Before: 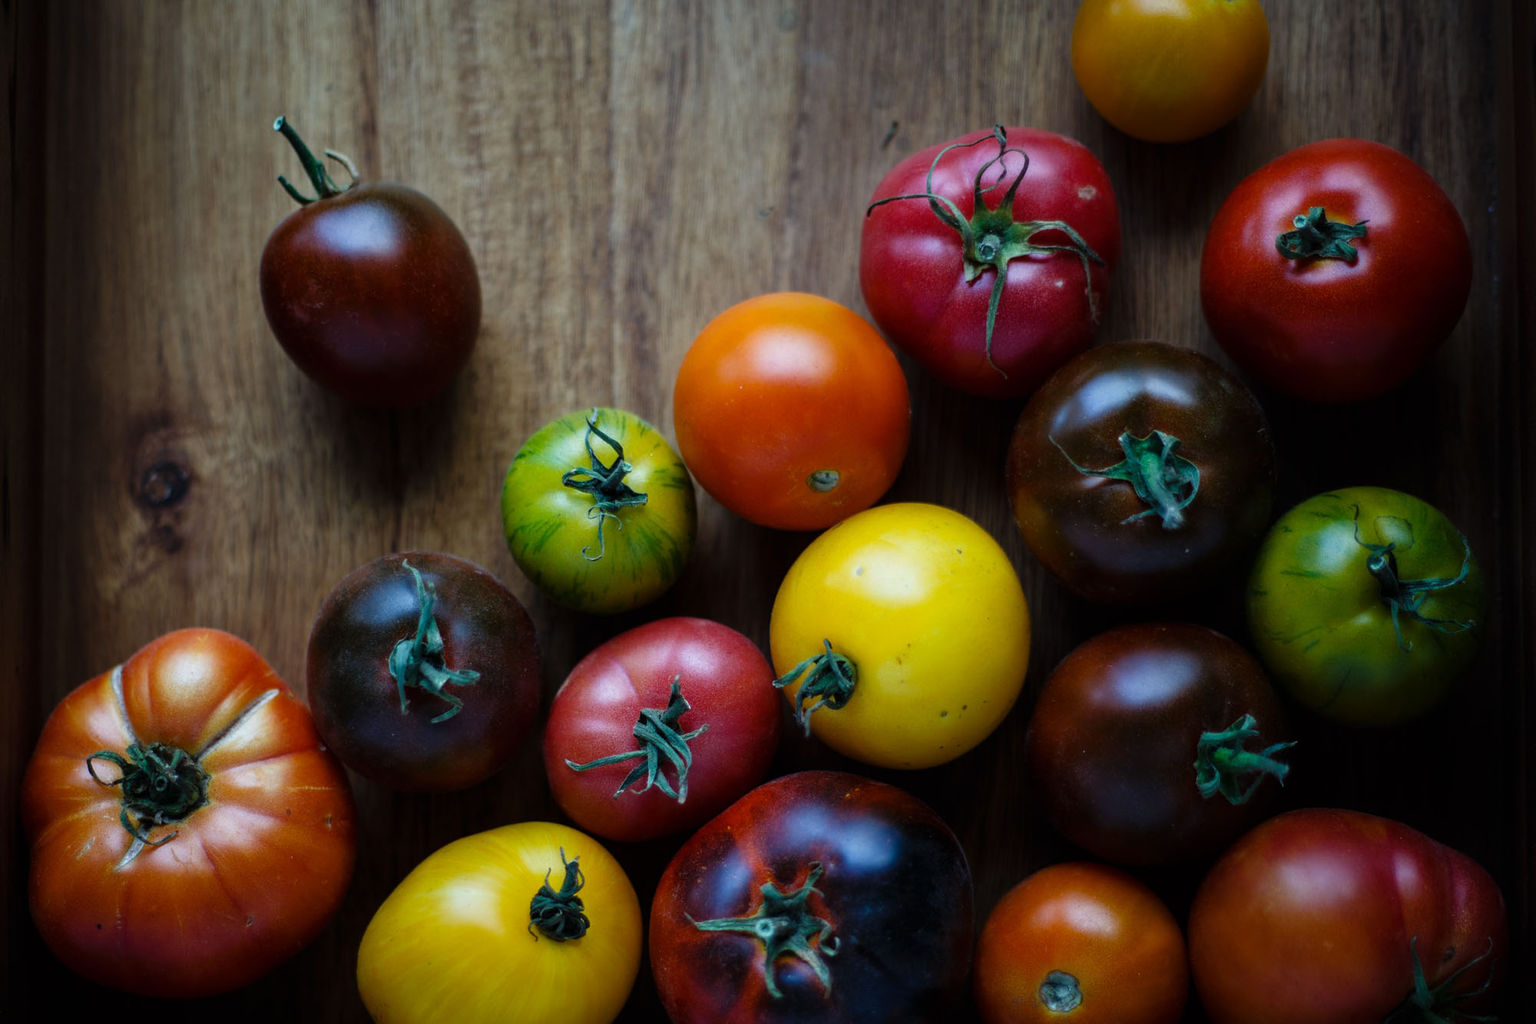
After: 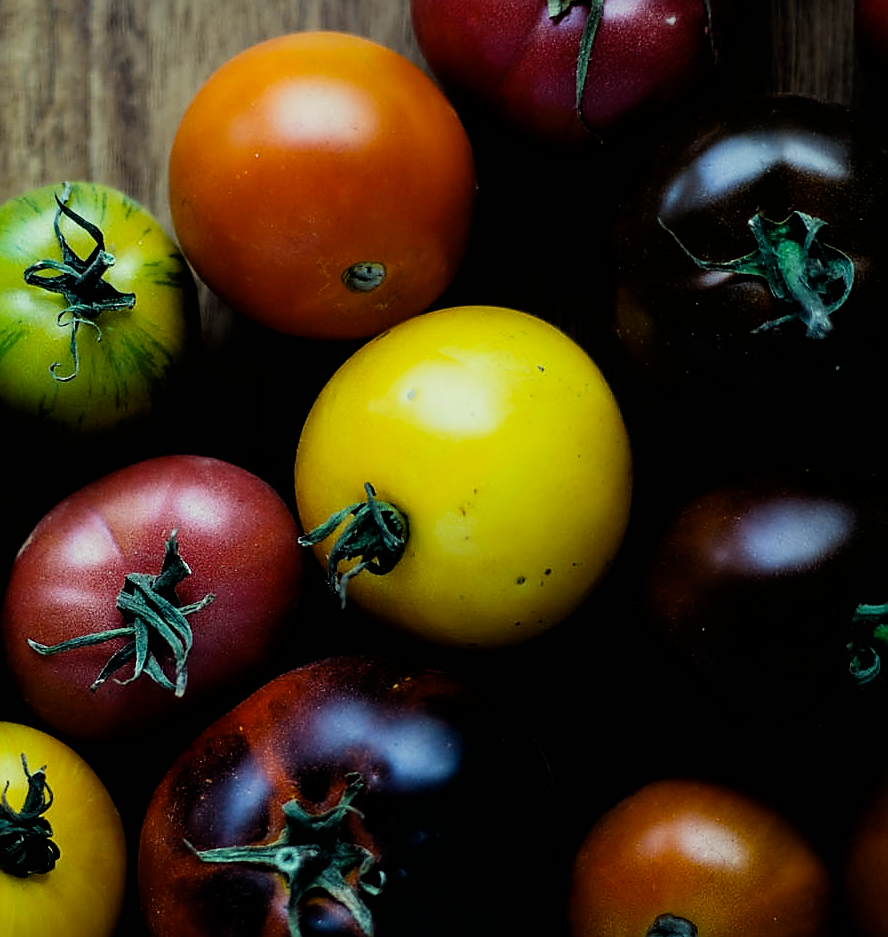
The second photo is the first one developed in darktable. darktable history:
sharpen: radius 1.4, amount 1.25, threshold 0.7
crop: left 35.432%, top 26.233%, right 20.145%, bottom 3.432%
filmic rgb: black relative exposure -5 EV, white relative exposure 3.5 EV, hardness 3.19, contrast 1.4, highlights saturation mix -50%
color correction: highlights a* -5.94, highlights b* 11.19
